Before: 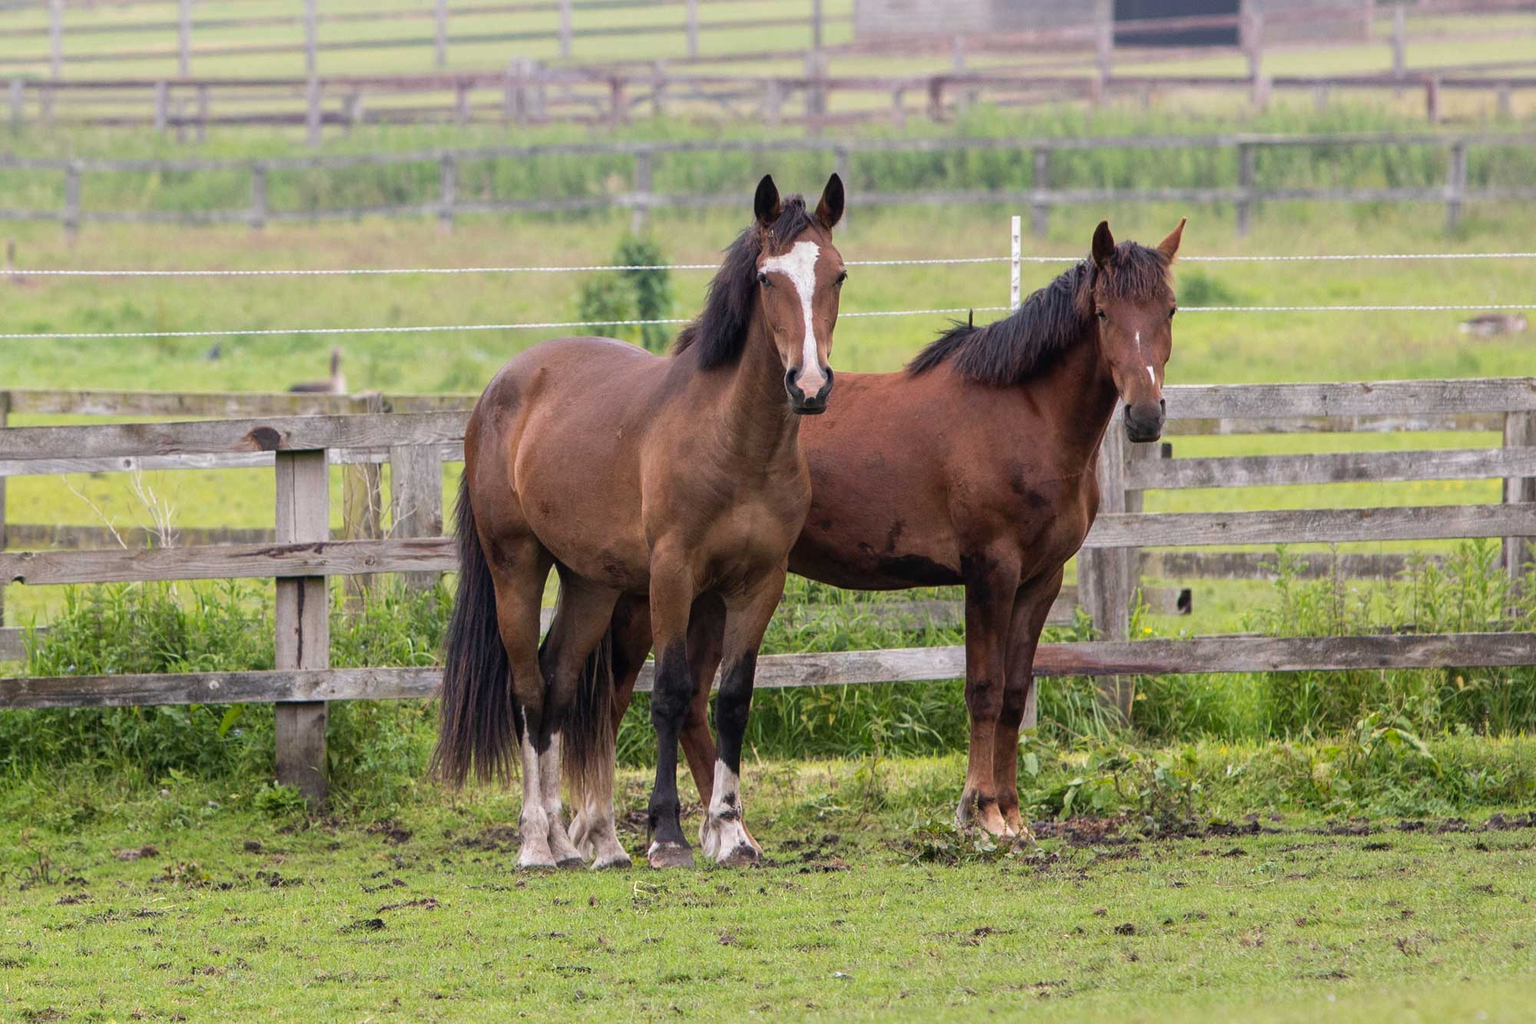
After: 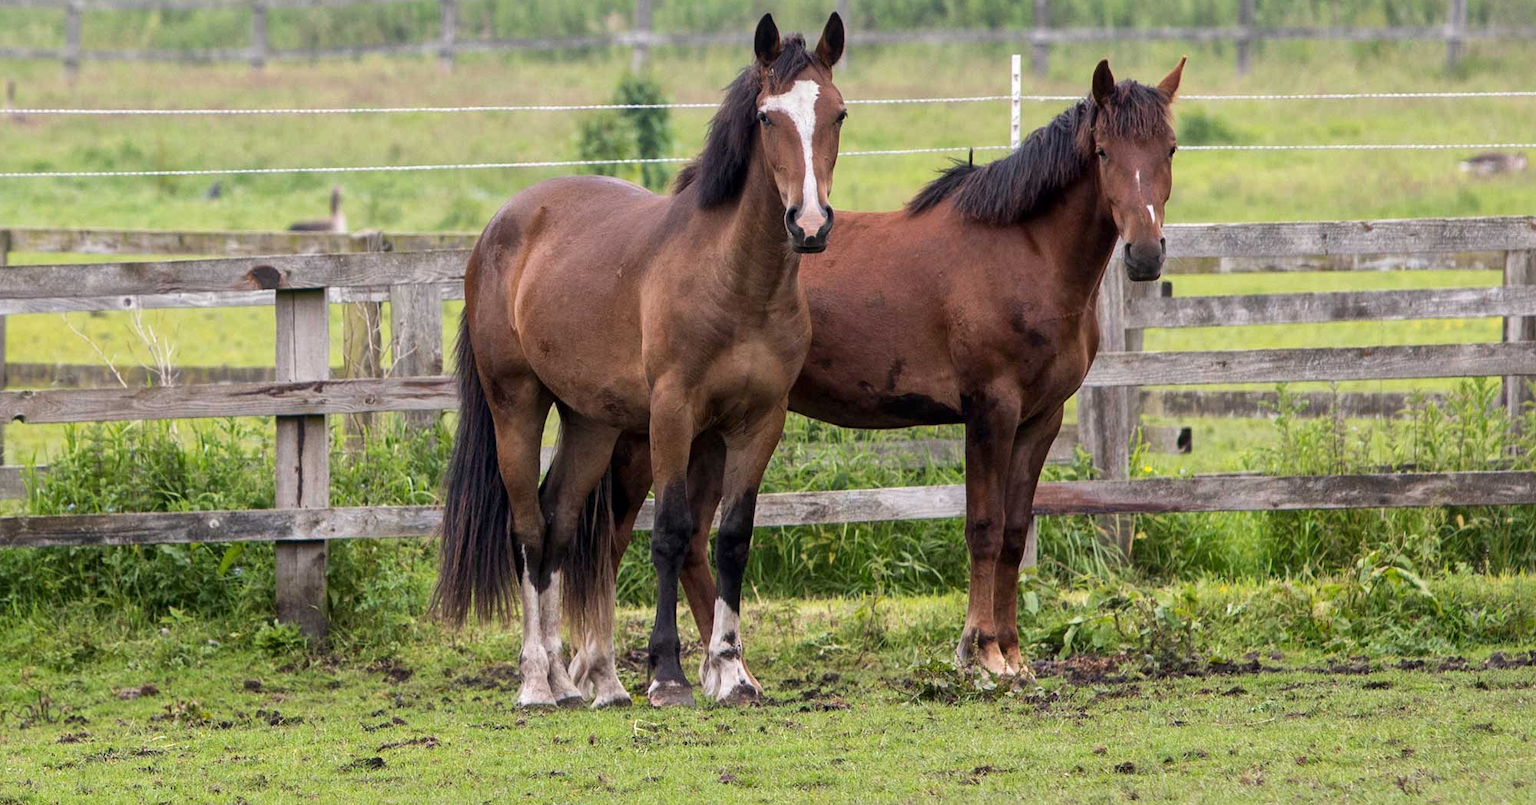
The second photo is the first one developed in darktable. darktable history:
local contrast: mode bilateral grid, contrast 20, coarseness 49, detail 129%, midtone range 0.2
crop and rotate: top 15.827%, bottom 5.436%
